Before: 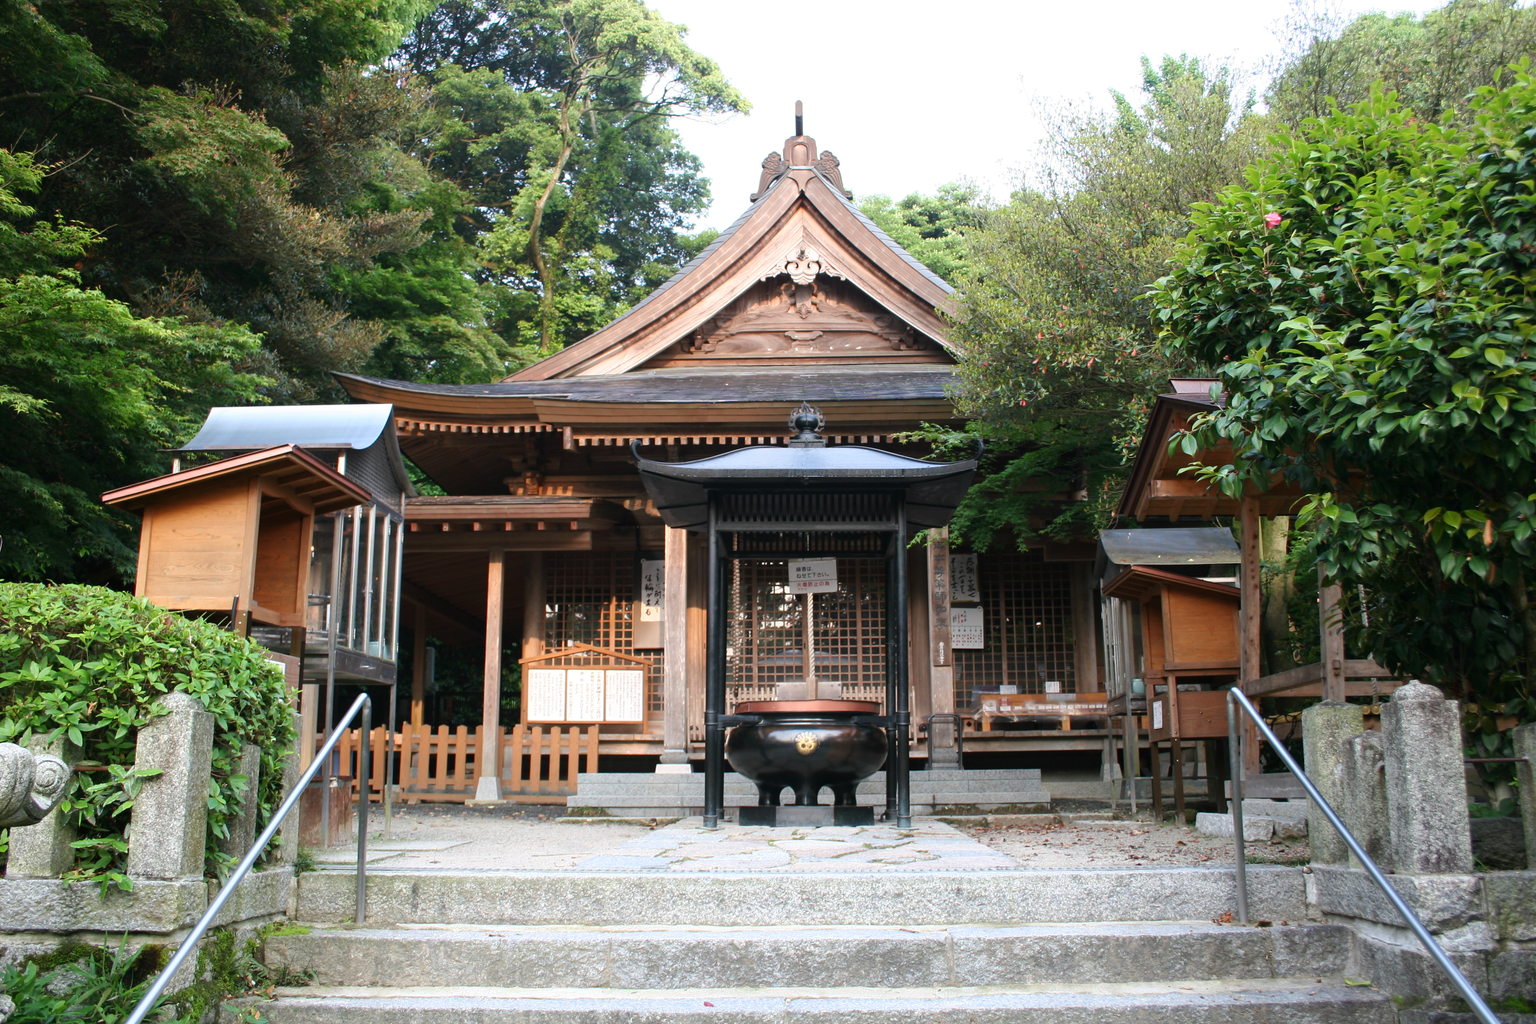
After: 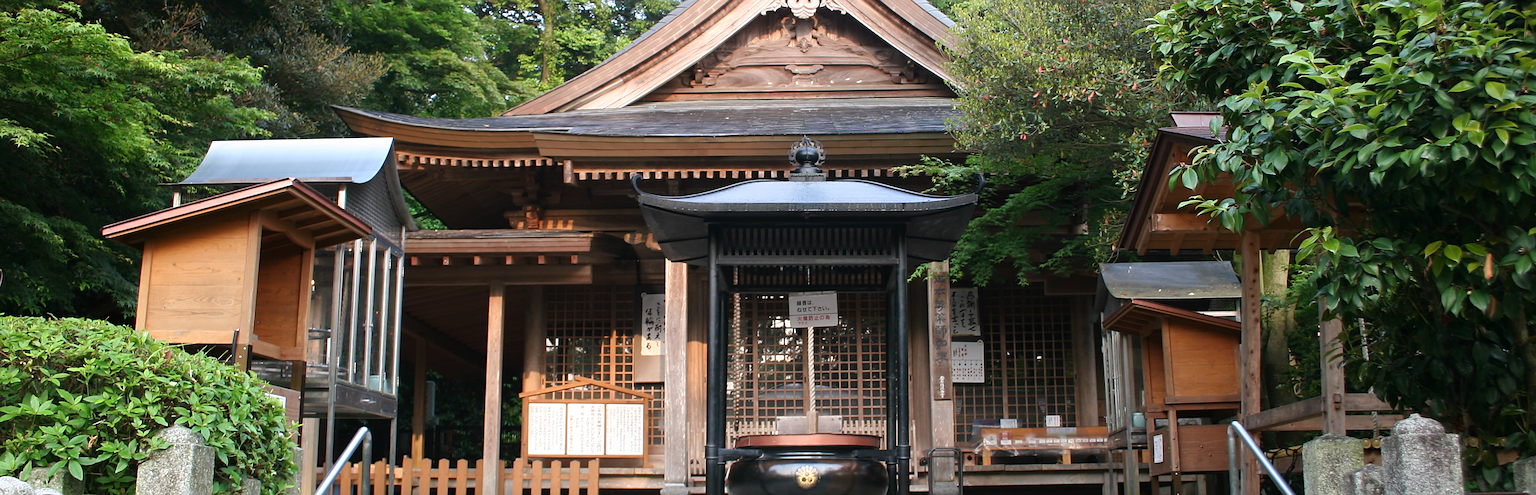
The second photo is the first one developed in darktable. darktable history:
sharpen: on, module defaults
crop and rotate: top 26.056%, bottom 25.543%
